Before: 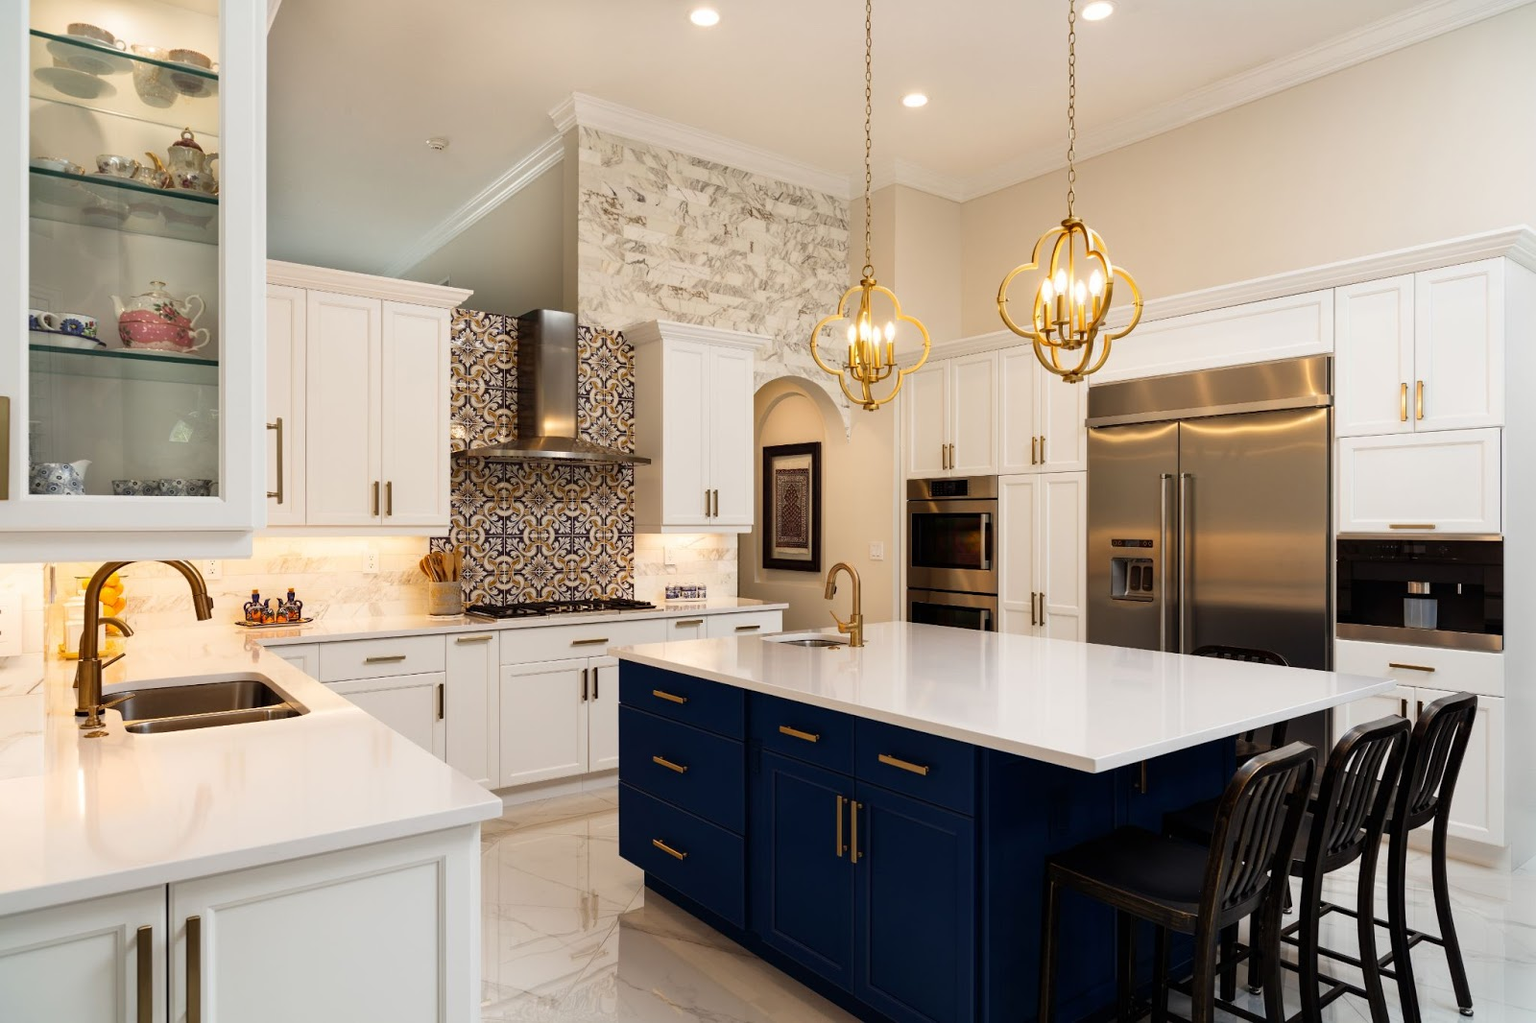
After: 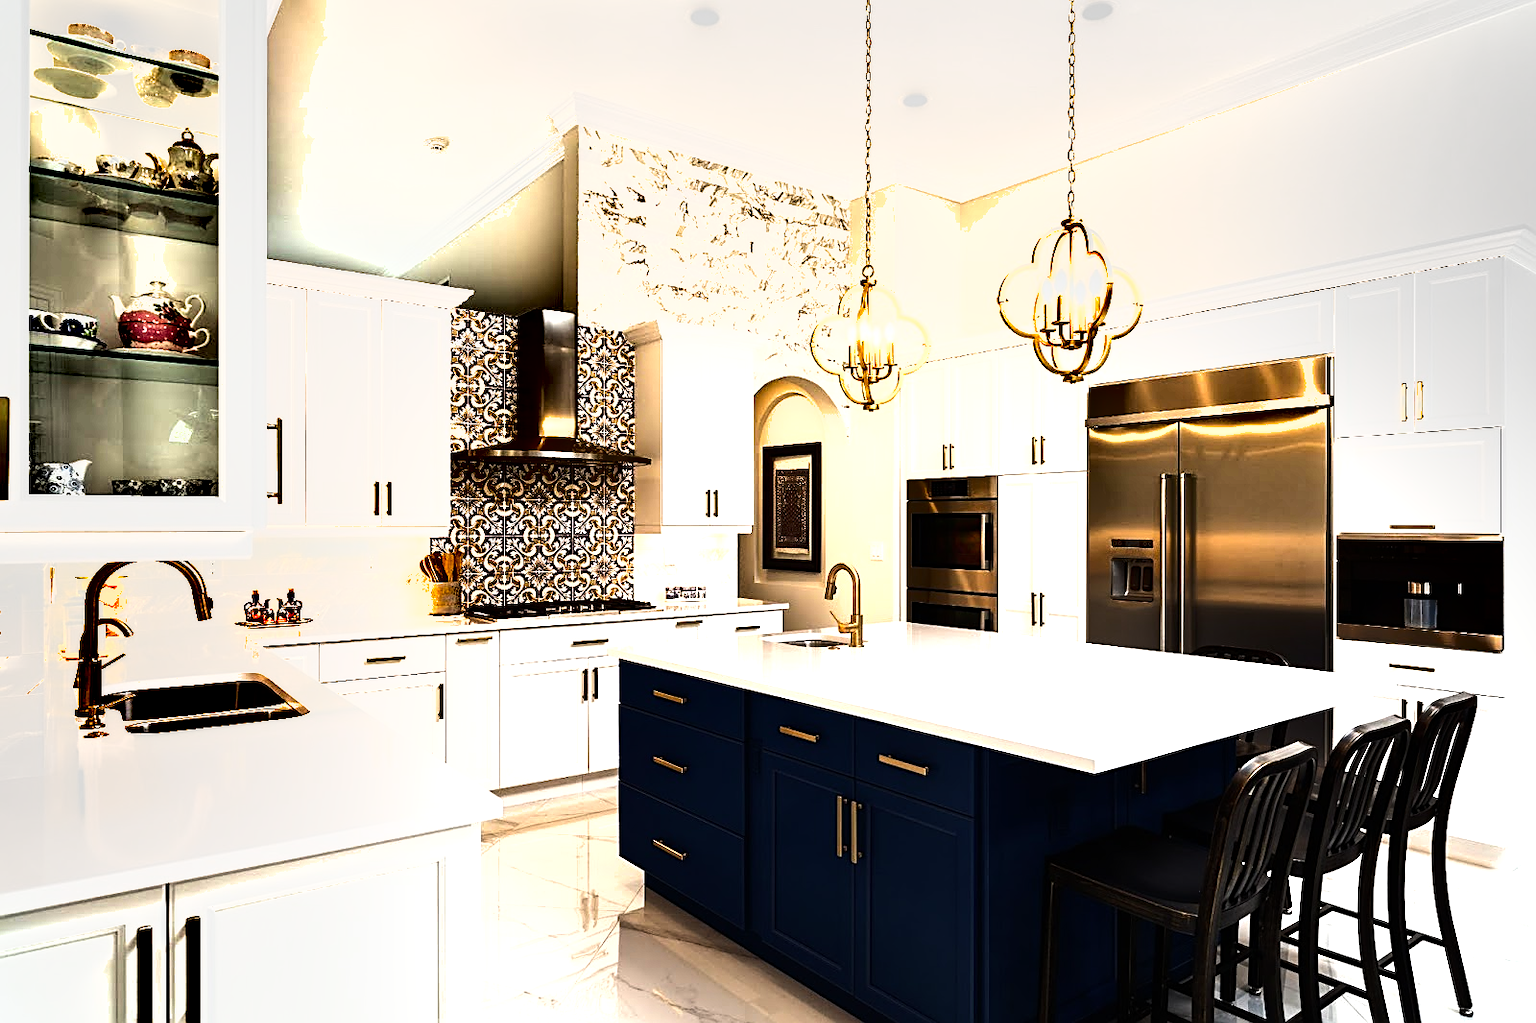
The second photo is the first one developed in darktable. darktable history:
tone equalizer: -8 EV -1.08 EV, -7 EV -1.01 EV, -6 EV -0.867 EV, -5 EV -0.578 EV, -3 EV 0.578 EV, -2 EV 0.867 EV, -1 EV 1.01 EV, +0 EV 1.08 EV, edges refinement/feathering 500, mask exposure compensation -1.57 EV, preserve details no
sharpen: on, module defaults
exposure: black level correction 0, exposure 0.5 EV, compensate exposure bias true, compensate highlight preservation false
shadows and highlights: radius 264.75, soften with gaussian
